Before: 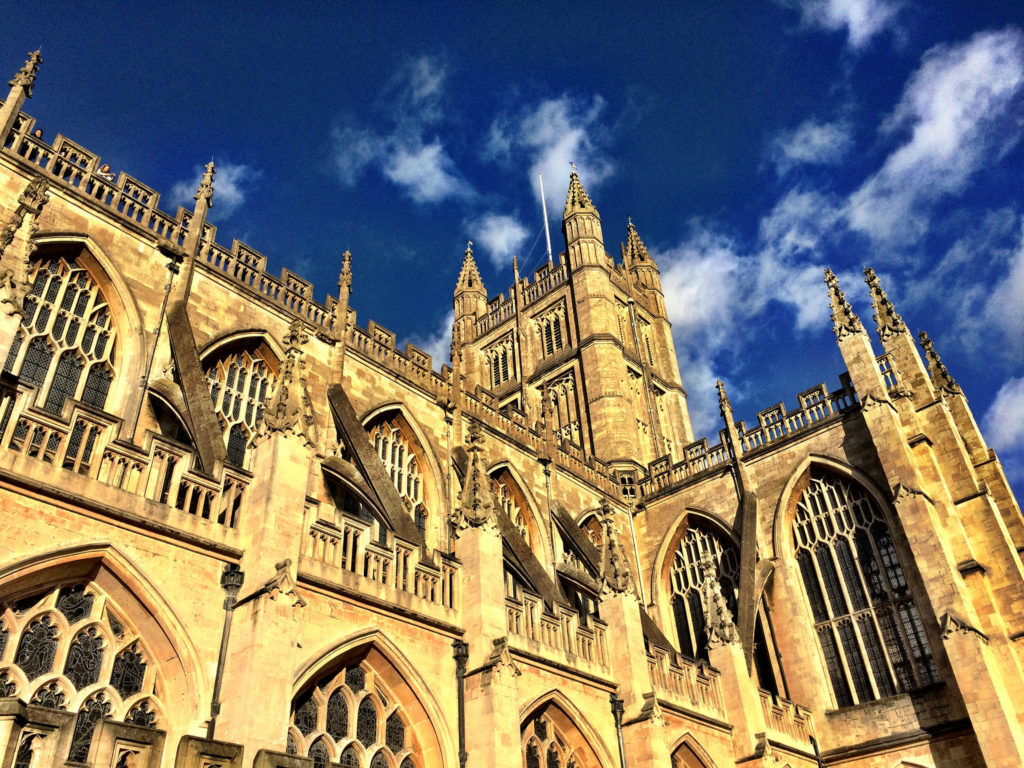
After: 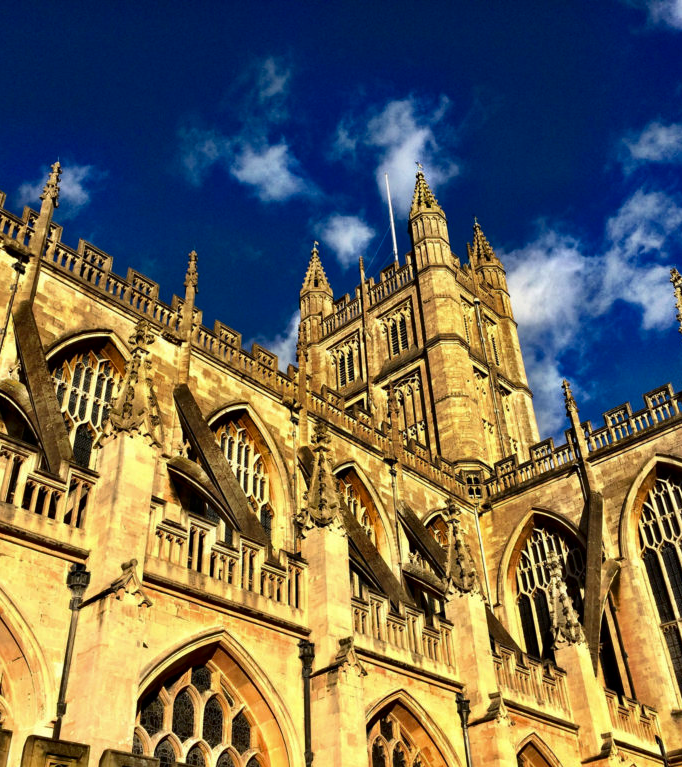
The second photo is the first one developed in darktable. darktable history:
crop and rotate: left 15.055%, right 18.278%
contrast brightness saturation: contrast 0.07, brightness -0.14, saturation 0.11
